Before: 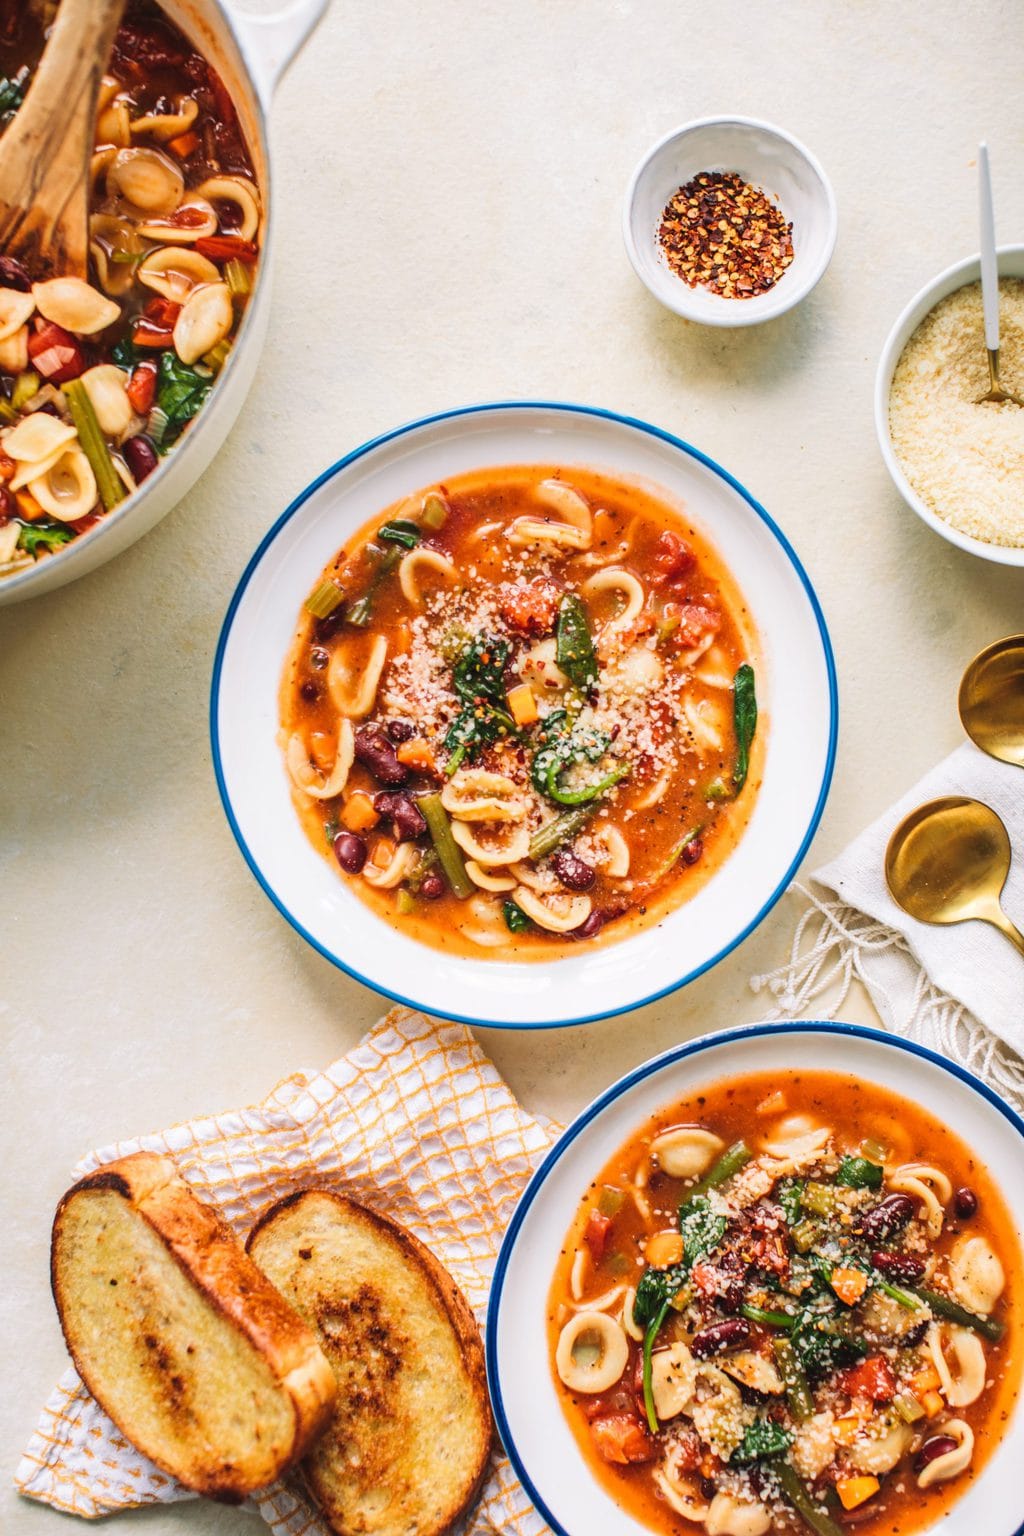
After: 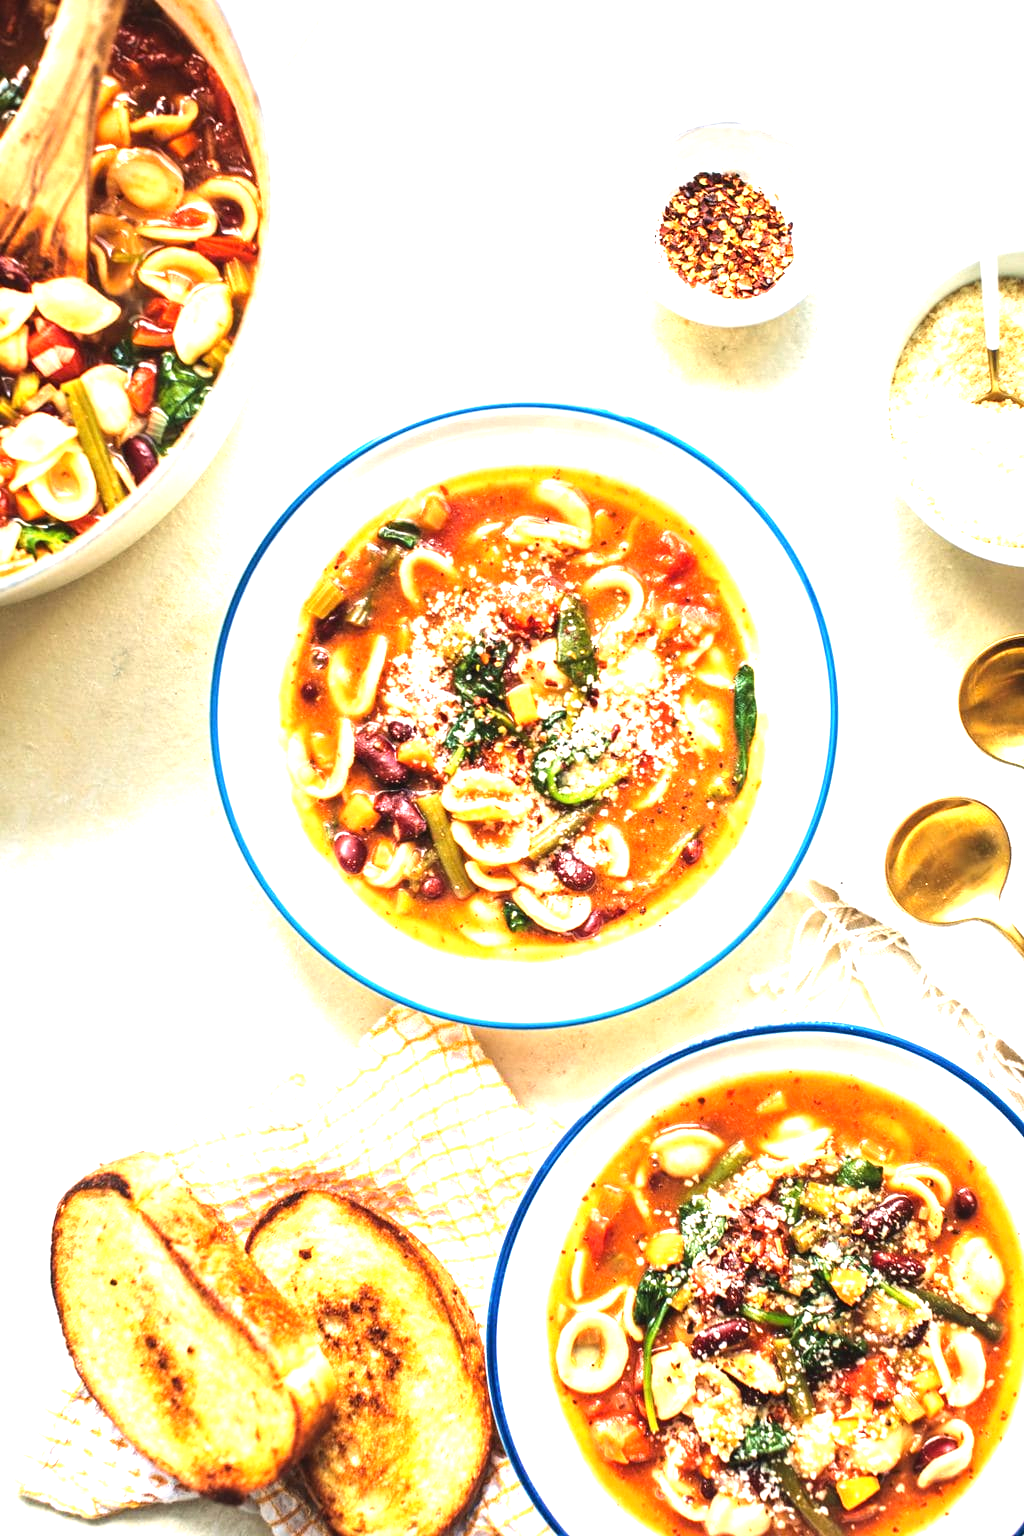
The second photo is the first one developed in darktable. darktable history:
tone equalizer: -8 EV -0.417 EV, -7 EV -0.389 EV, -6 EV -0.333 EV, -5 EV -0.222 EV, -3 EV 0.222 EV, -2 EV 0.333 EV, -1 EV 0.389 EV, +0 EV 0.417 EV, edges refinement/feathering 500, mask exposure compensation -1.57 EV, preserve details no
exposure: black level correction 0, exposure 1.1 EV, compensate exposure bias true, compensate highlight preservation false
